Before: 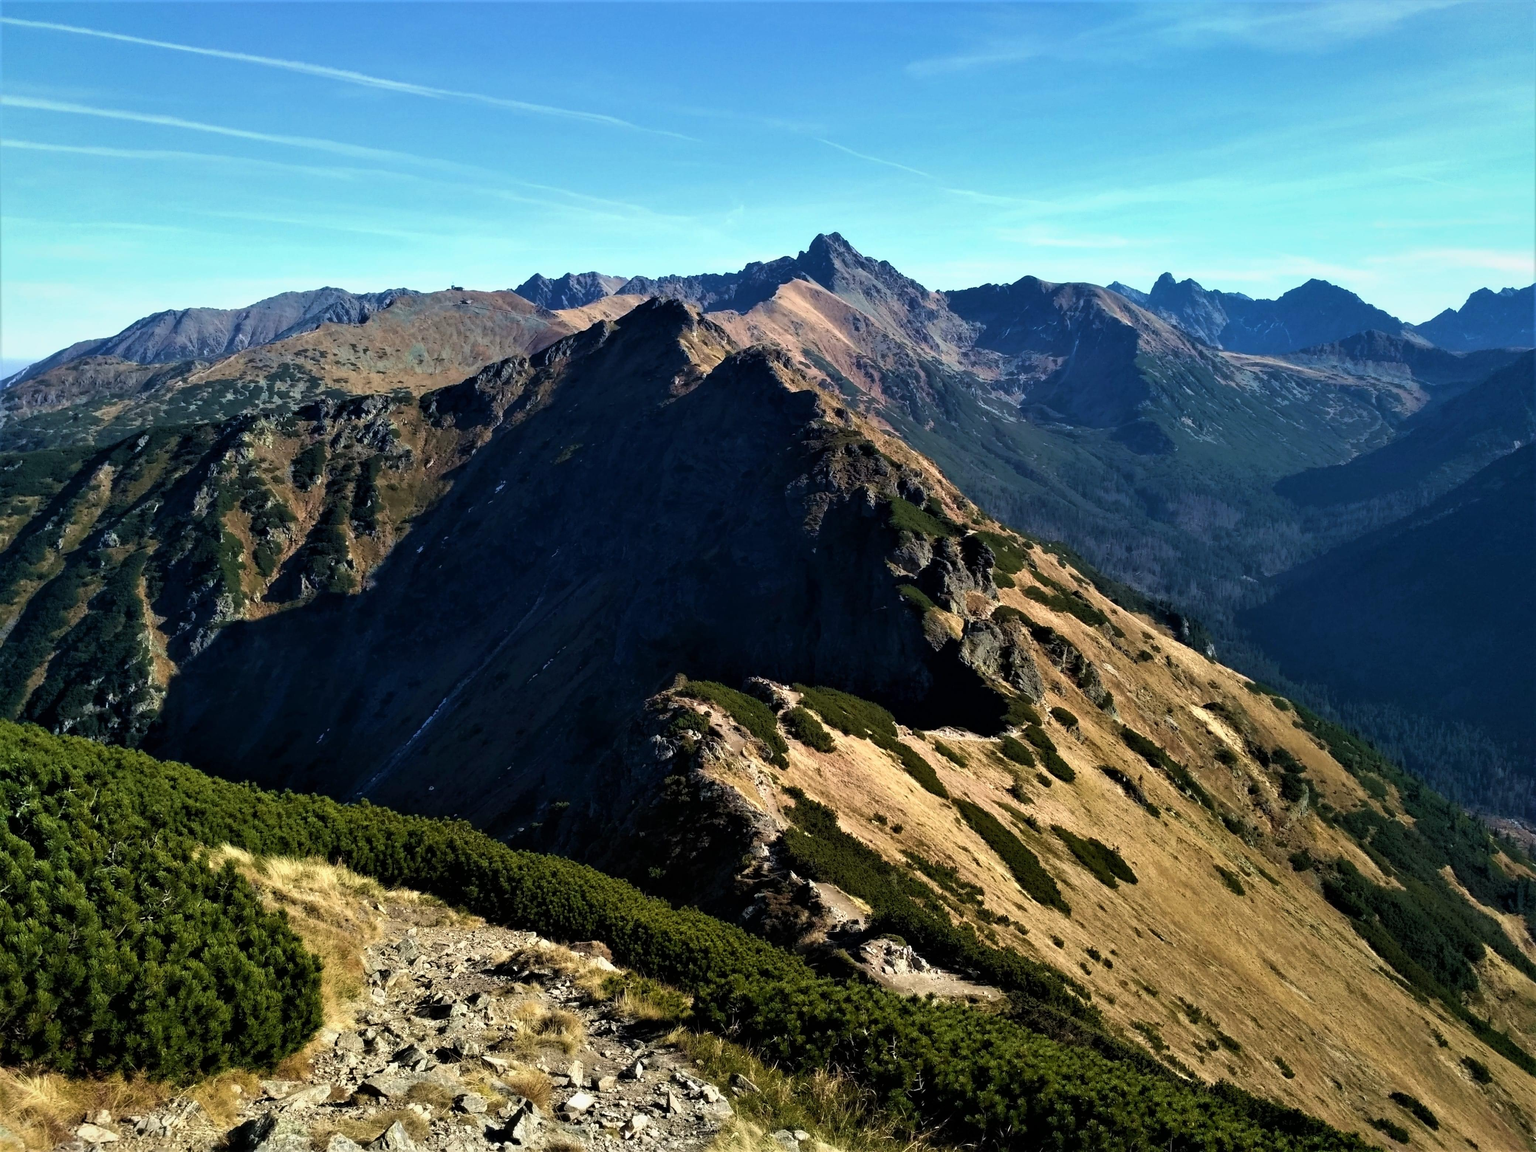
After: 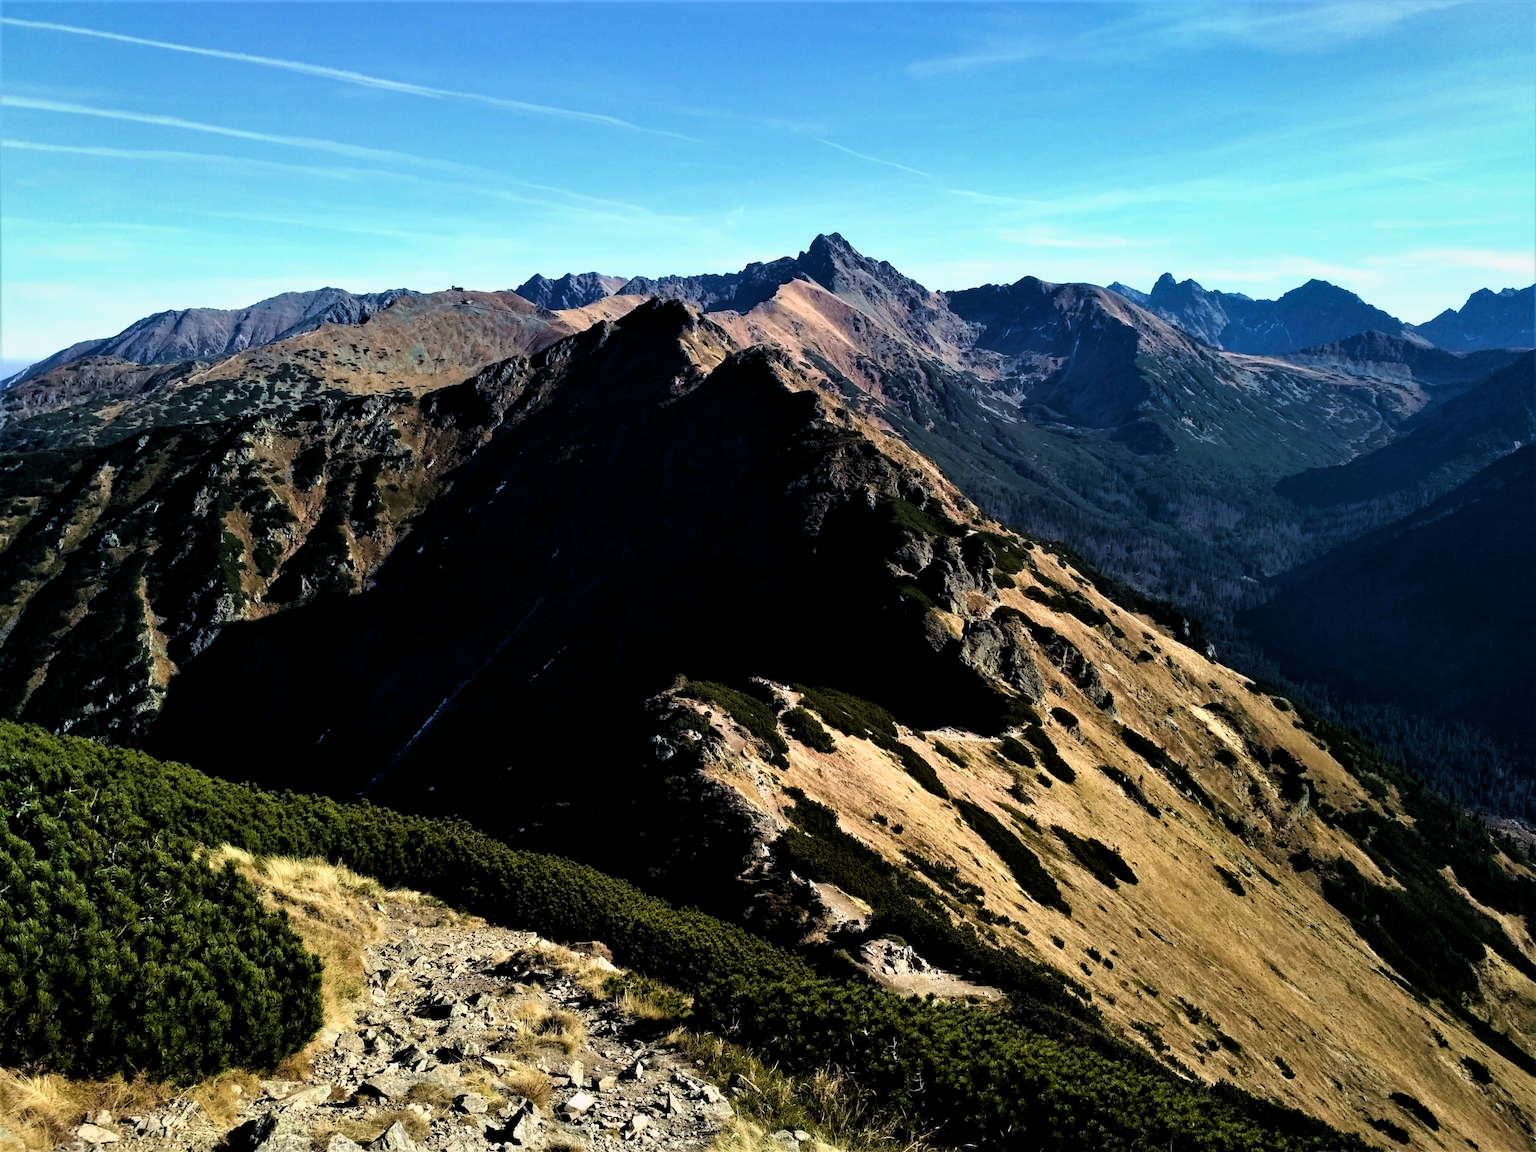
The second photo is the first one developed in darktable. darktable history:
filmic rgb: middle gray luminance 8.94%, black relative exposure -6.33 EV, white relative exposure 2.73 EV, target black luminance 0%, hardness 4.74, latitude 74.19%, contrast 1.33, shadows ↔ highlights balance 10.04%
haze removal: compatibility mode true, adaptive false
color balance rgb: perceptual saturation grading › global saturation 0.572%
